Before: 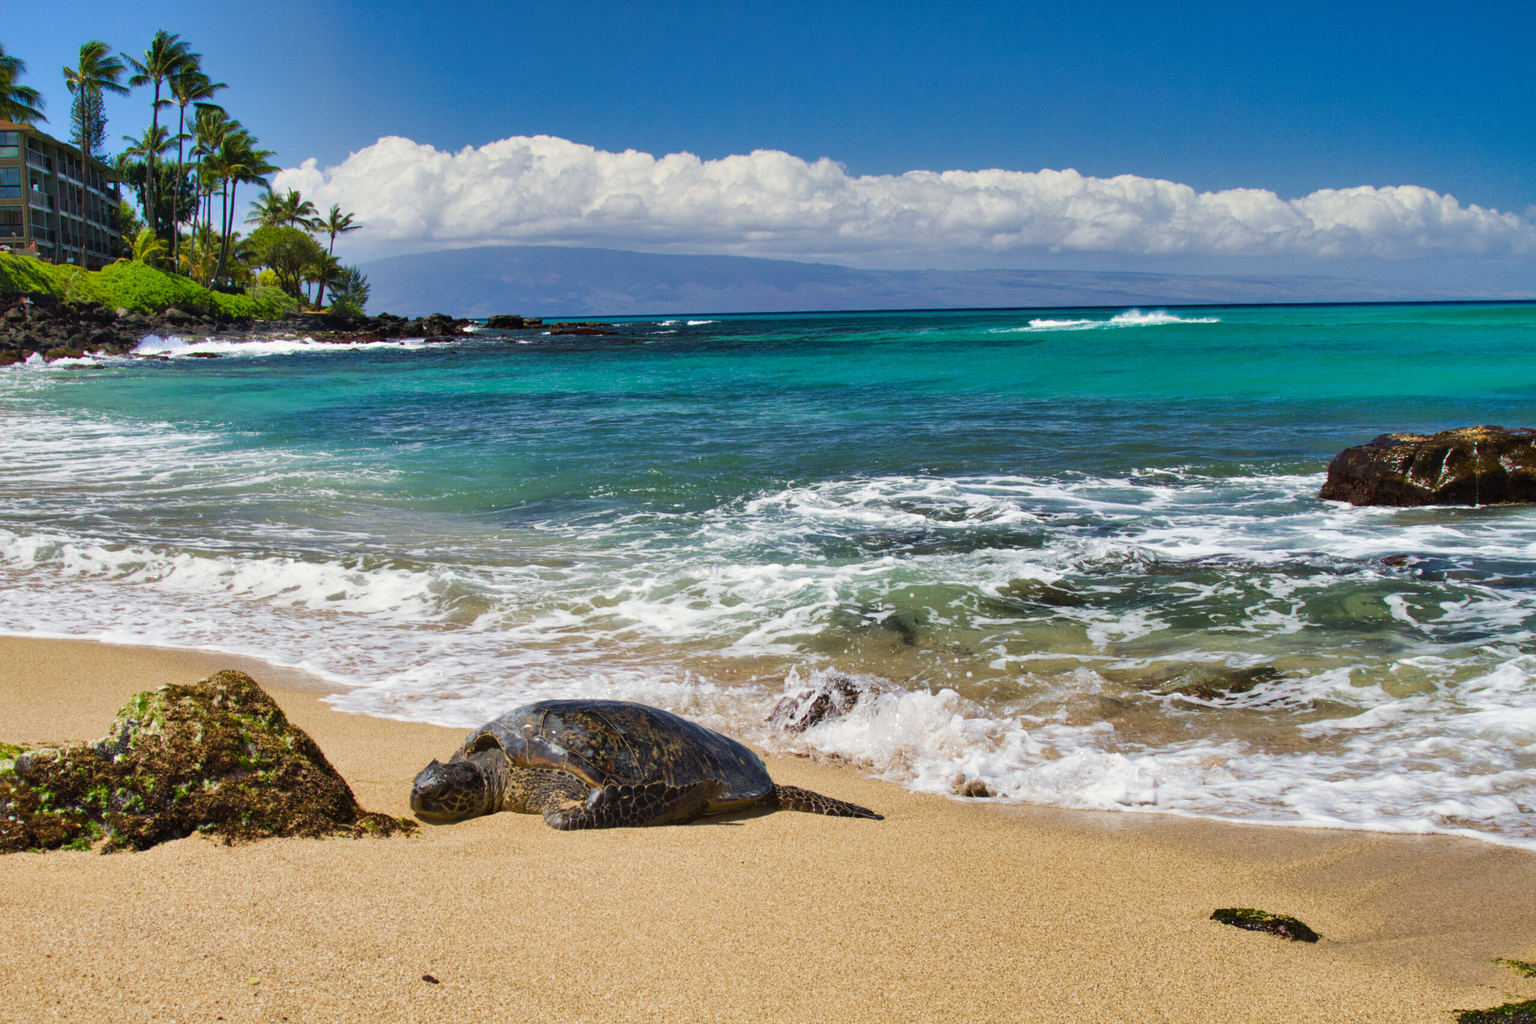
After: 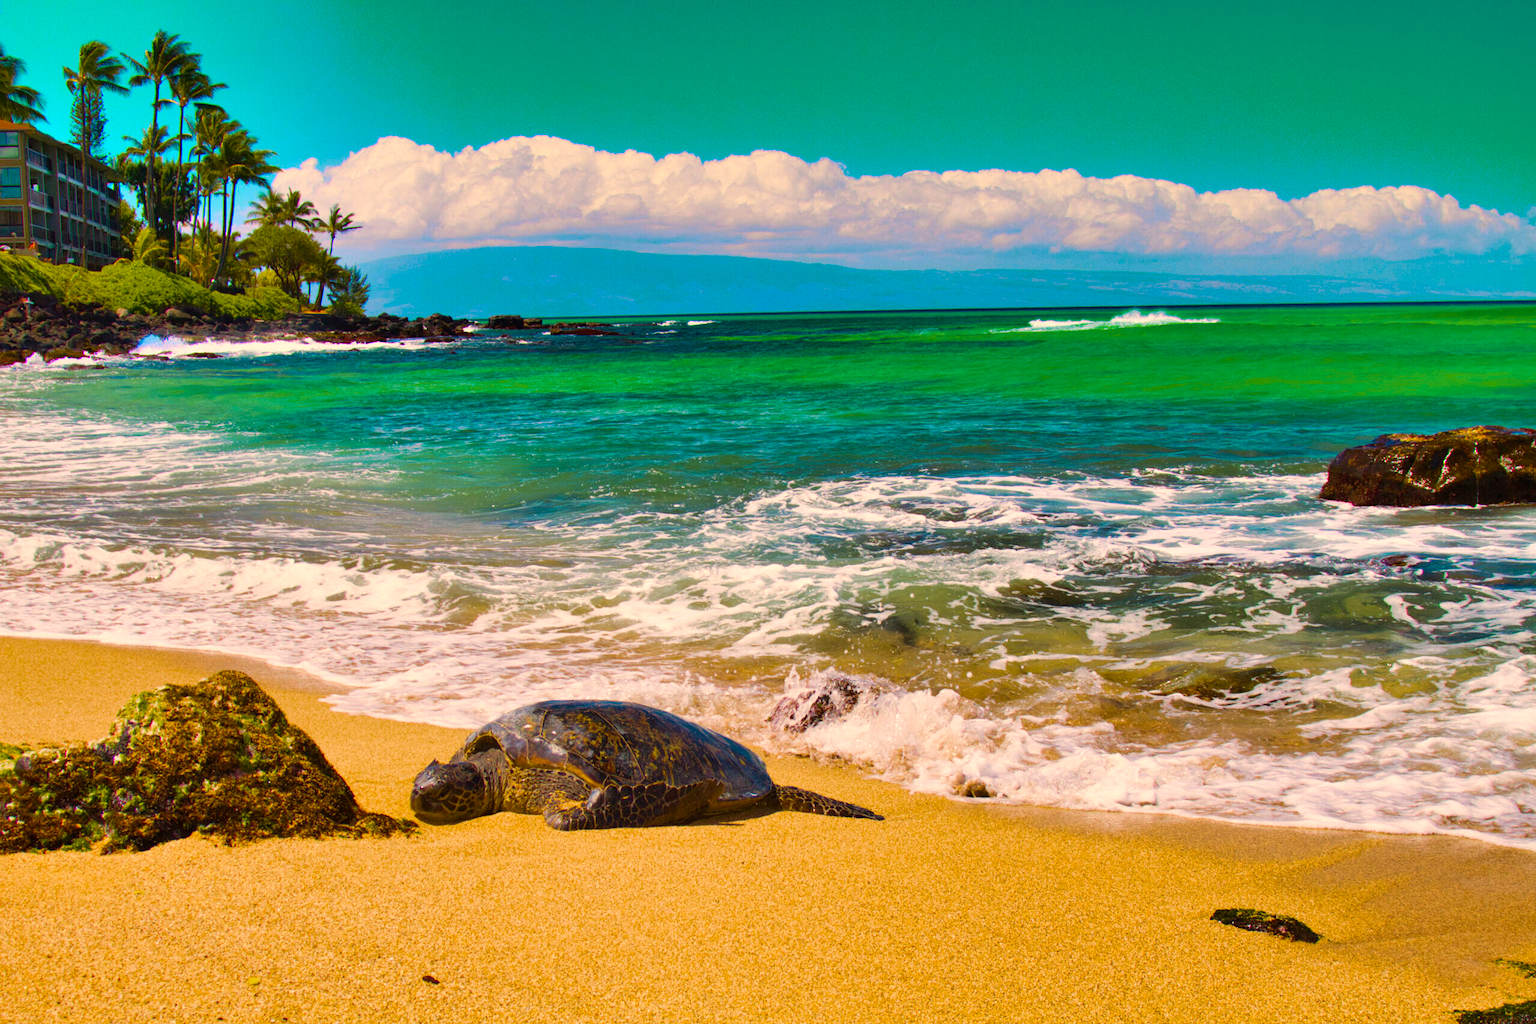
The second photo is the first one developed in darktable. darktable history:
white balance: red 1.127, blue 0.943
color balance rgb: linear chroma grading › global chroma 15%, perceptual saturation grading › global saturation 30%
color zones: curves: ch0 [(0.254, 0.492) (0.724, 0.62)]; ch1 [(0.25, 0.528) (0.719, 0.796)]; ch2 [(0, 0.472) (0.25, 0.5) (0.73, 0.184)]
